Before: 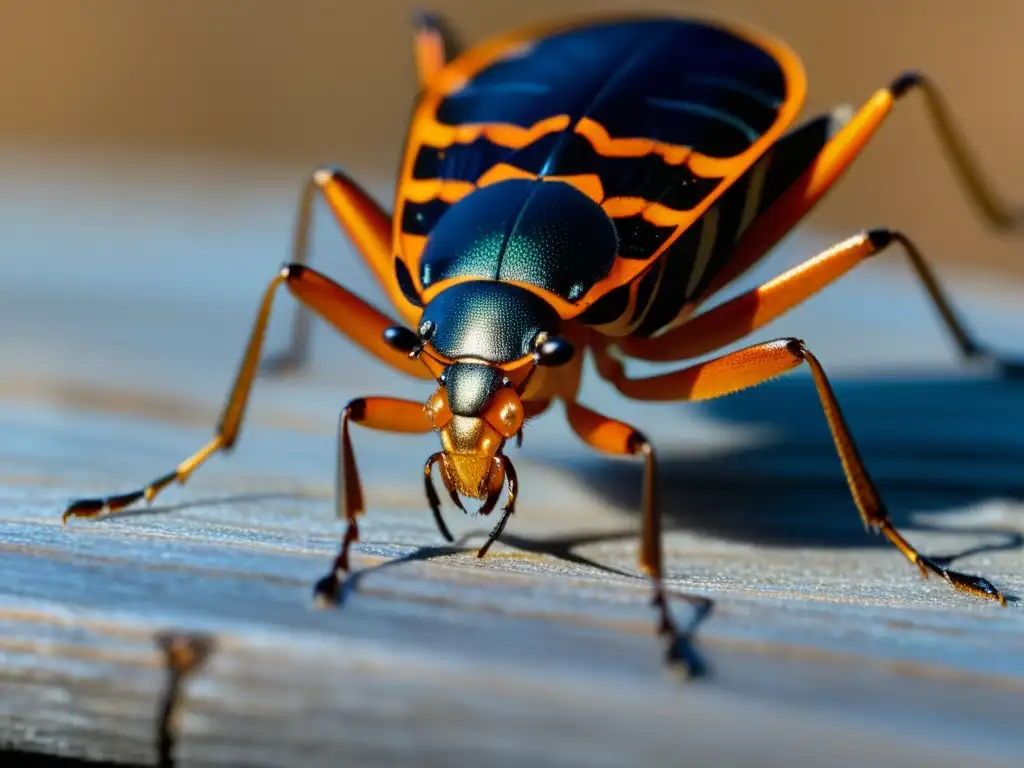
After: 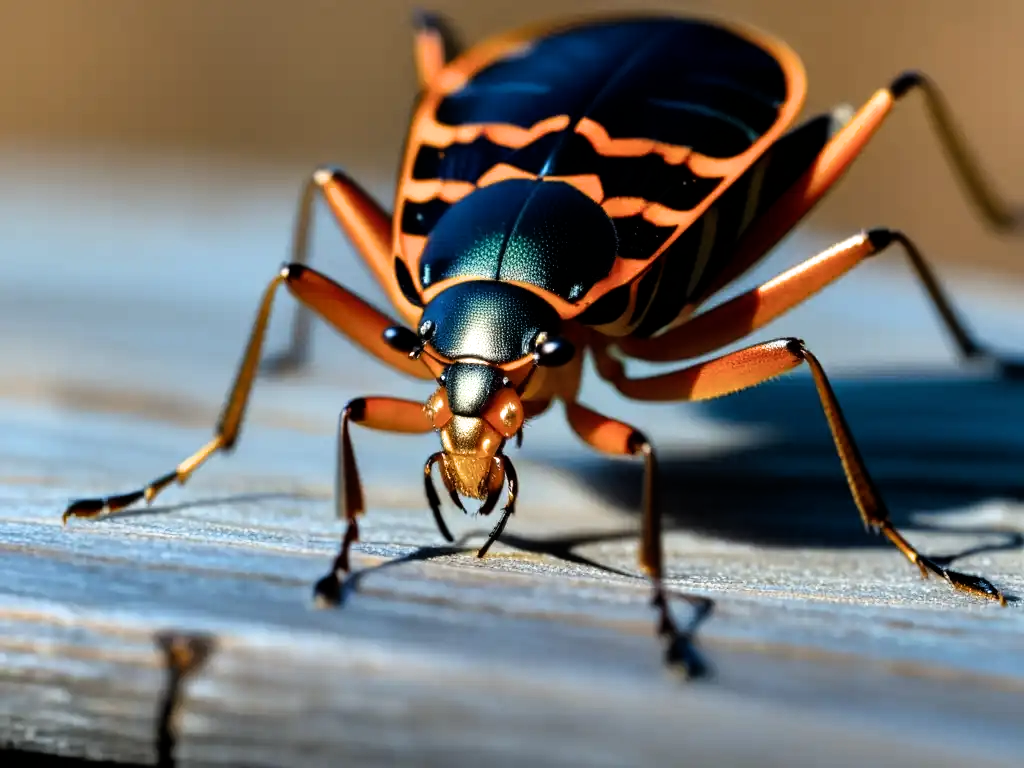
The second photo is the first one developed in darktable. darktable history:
tone equalizer: edges refinement/feathering 500, mask exposure compensation -1.57 EV, preserve details no
filmic rgb: black relative exposure -8 EV, white relative exposure 2.2 EV, hardness 6.92
